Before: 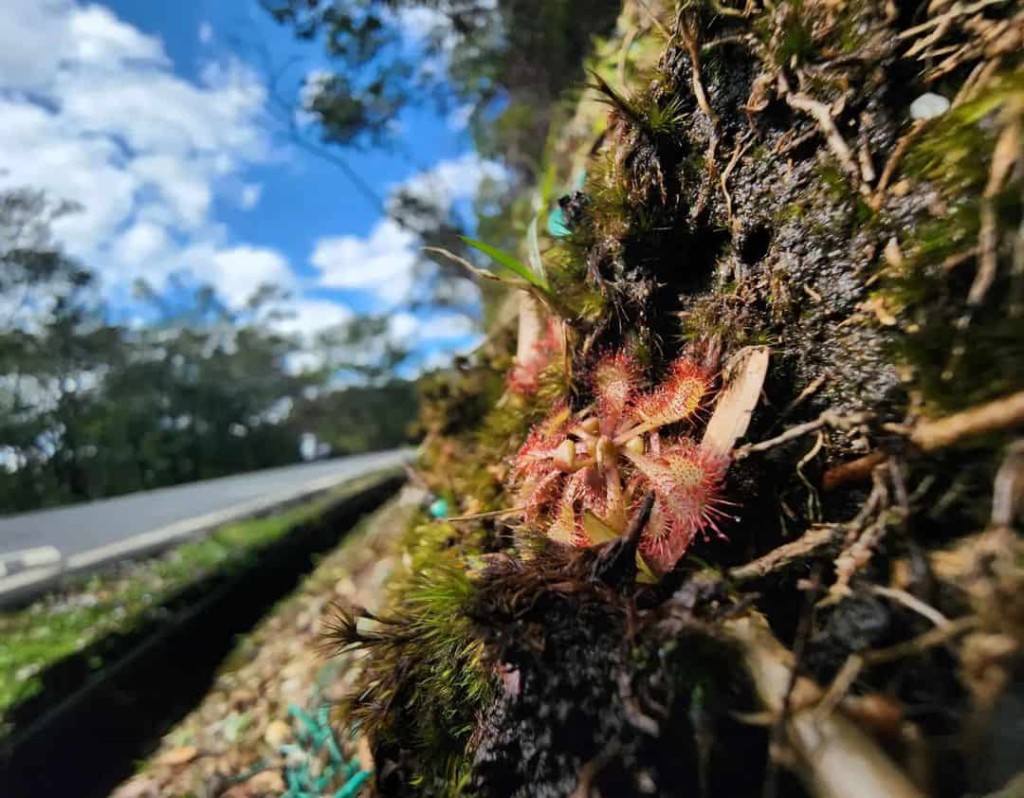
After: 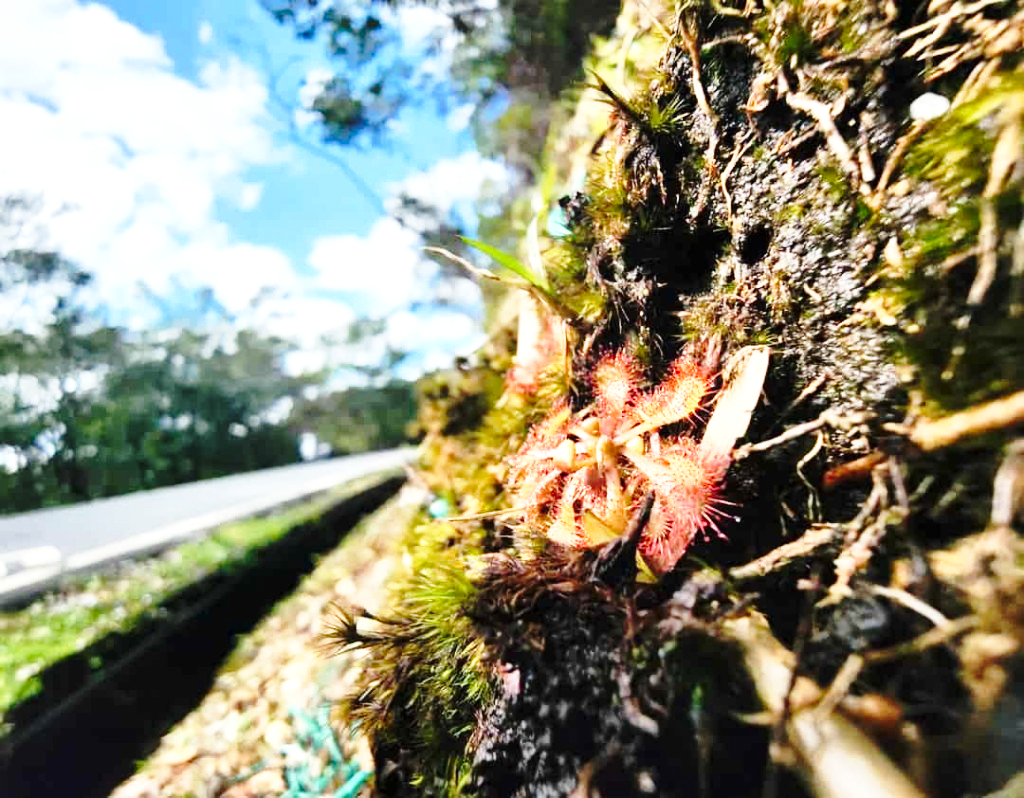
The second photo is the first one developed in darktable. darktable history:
base curve: curves: ch0 [(0, 0) (0.032, 0.037) (0.105, 0.228) (0.435, 0.76) (0.856, 0.983) (1, 1)], preserve colors none
exposure: exposure 0.785 EV, compensate highlight preservation false
